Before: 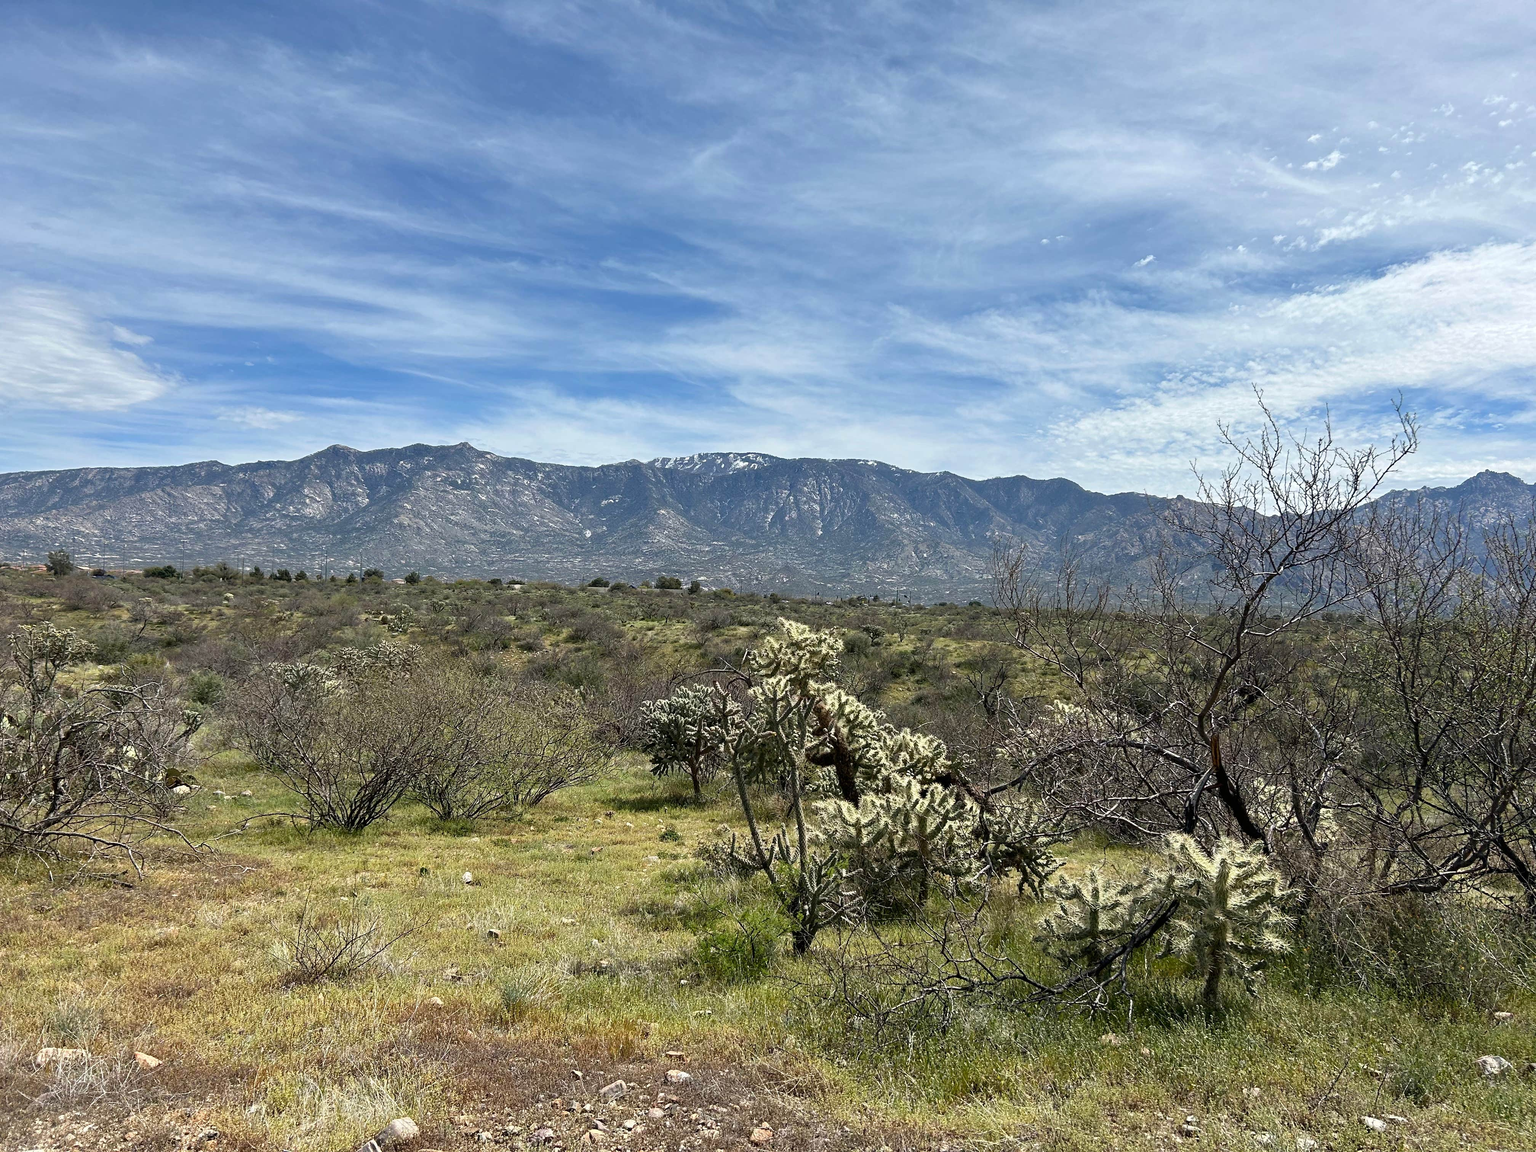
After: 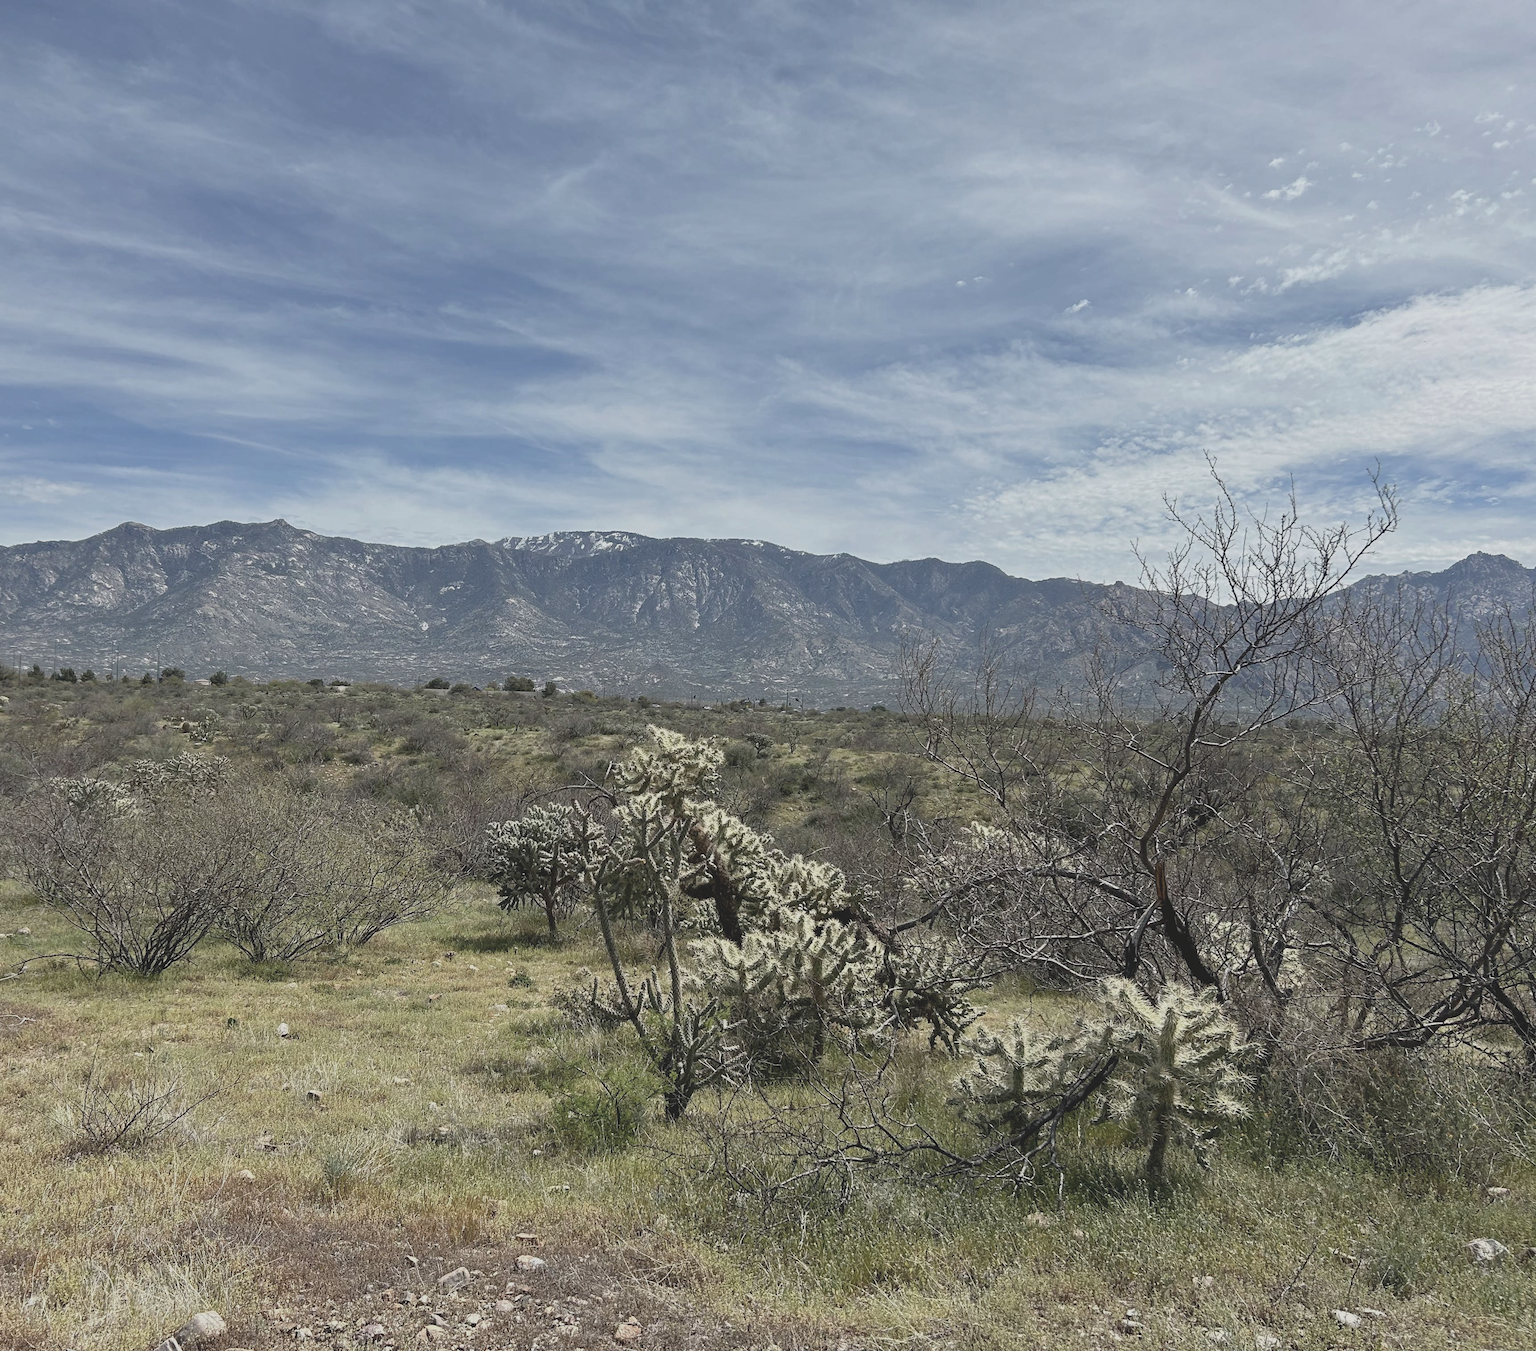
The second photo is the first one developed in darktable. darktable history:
crop and rotate: left 14.753%
contrast brightness saturation: contrast -0.253, saturation -0.429
tone equalizer: edges refinement/feathering 500, mask exposure compensation -1.57 EV, preserve details no
